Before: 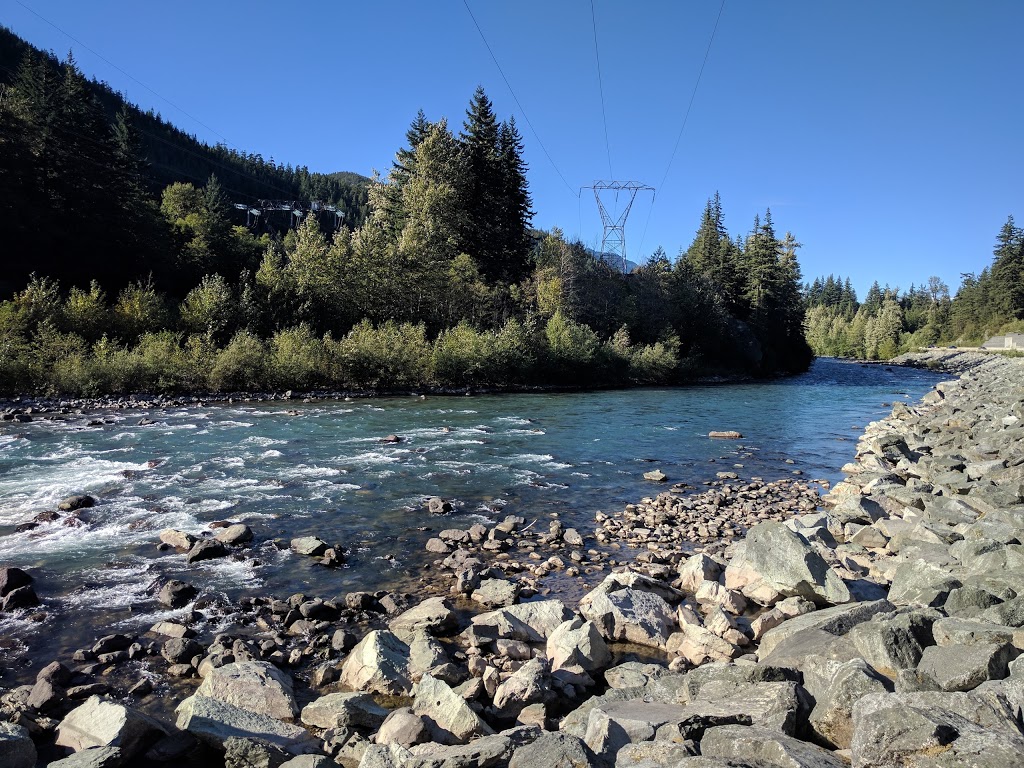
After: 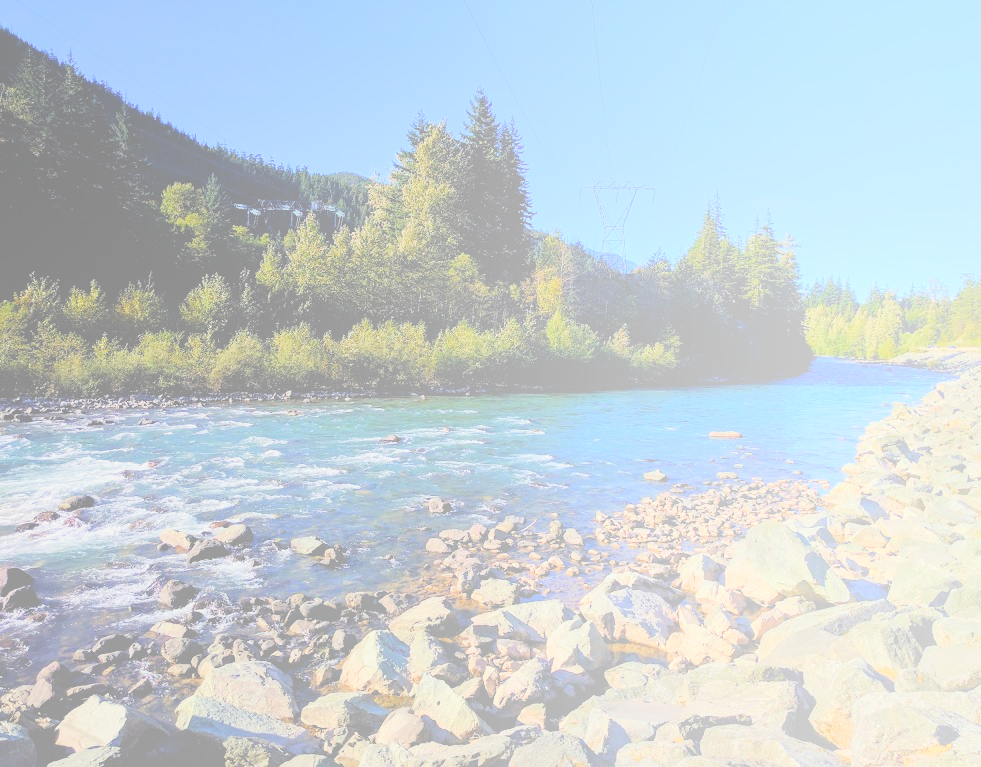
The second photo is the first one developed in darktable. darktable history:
crop: right 4.126%, bottom 0.031%
exposure: black level correction 0, exposure 0.5 EV, compensate exposure bias true, compensate highlight preservation false
filmic rgb: black relative exposure -7.65 EV, white relative exposure 4.56 EV, hardness 3.61
tone equalizer: on, module defaults
bloom: size 70%, threshold 25%, strength 70%
